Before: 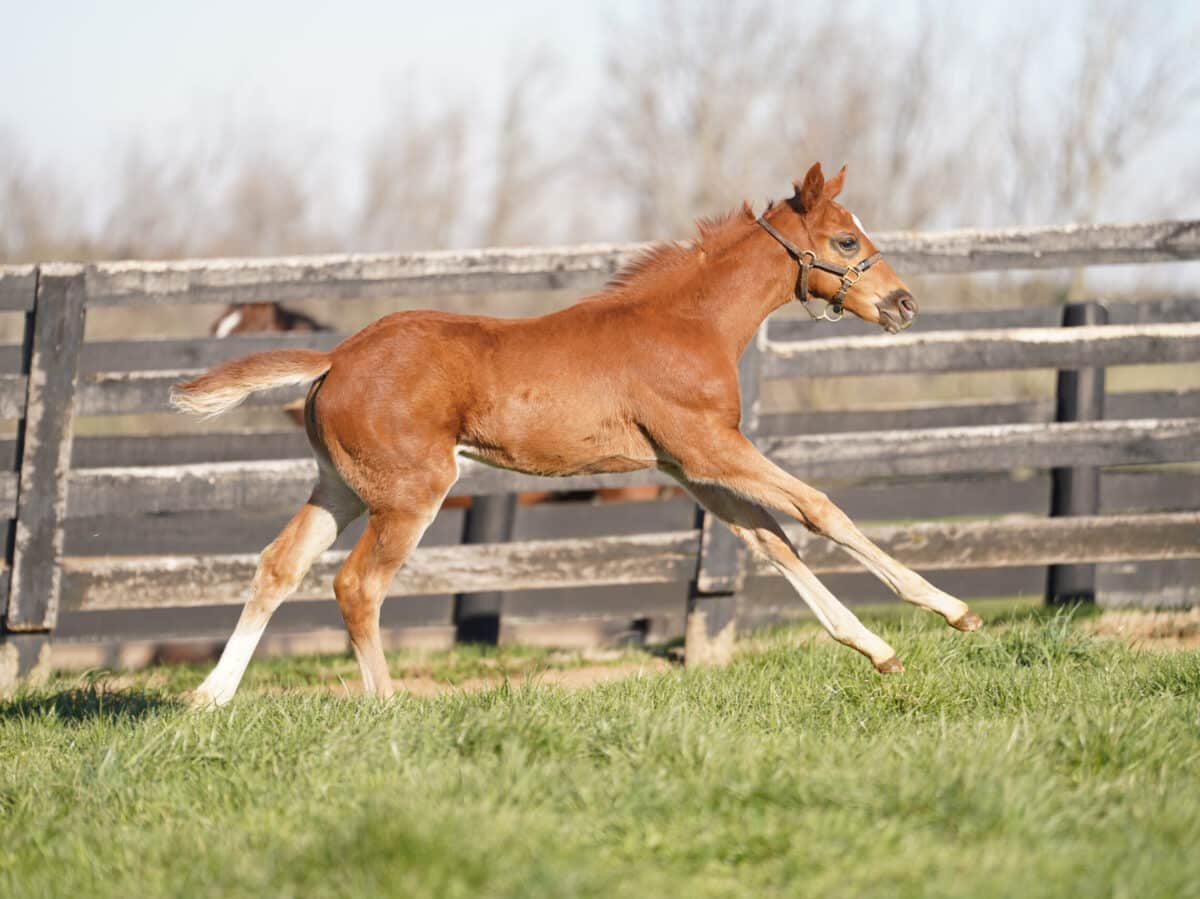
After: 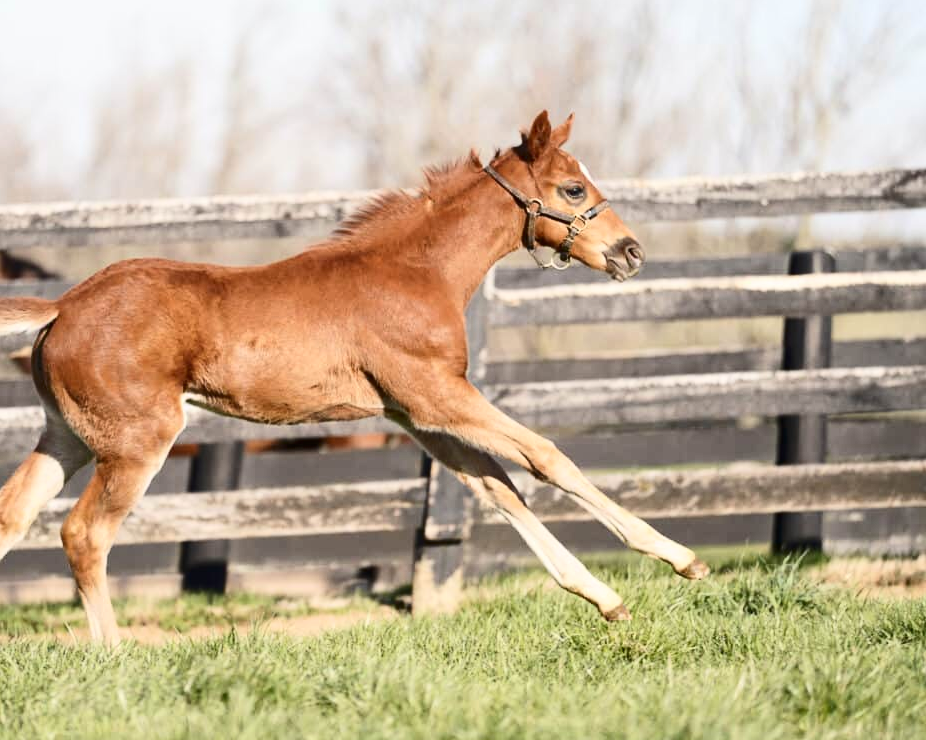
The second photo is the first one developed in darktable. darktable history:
contrast brightness saturation: contrast 0.284
crop: left 22.753%, top 5.882%, bottom 11.695%
